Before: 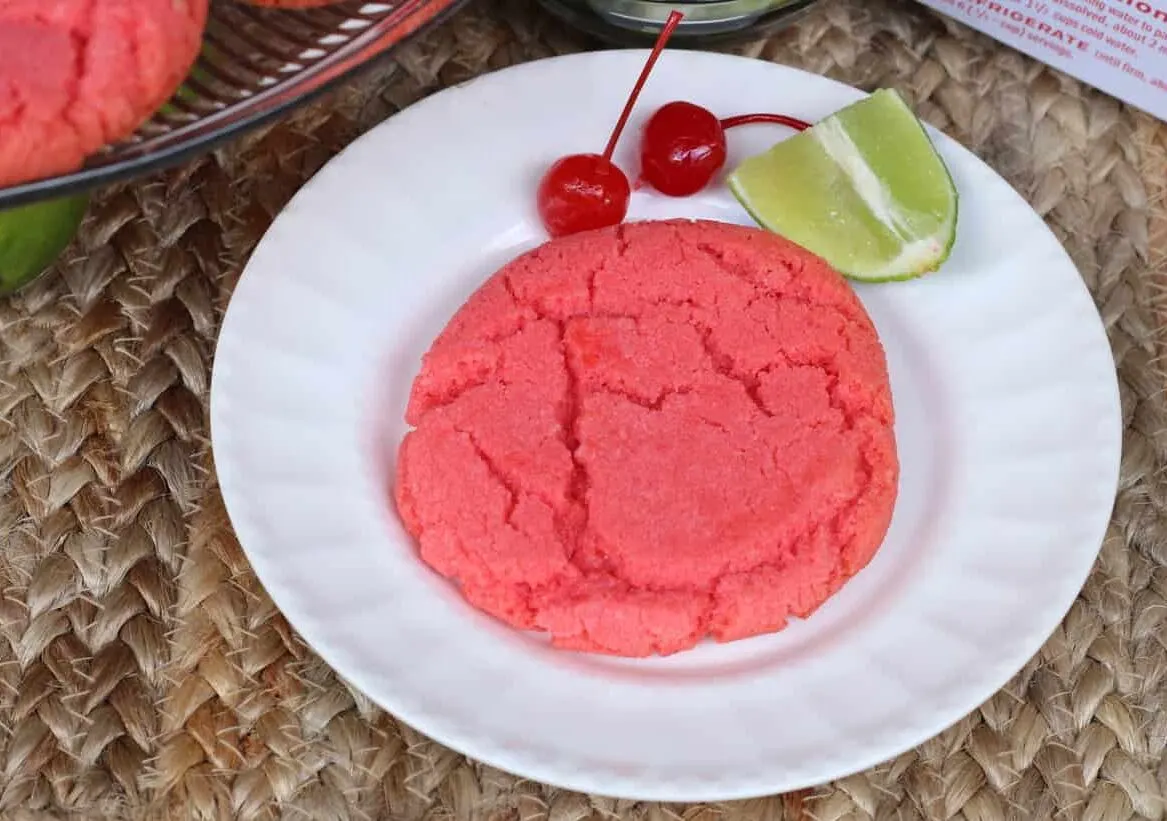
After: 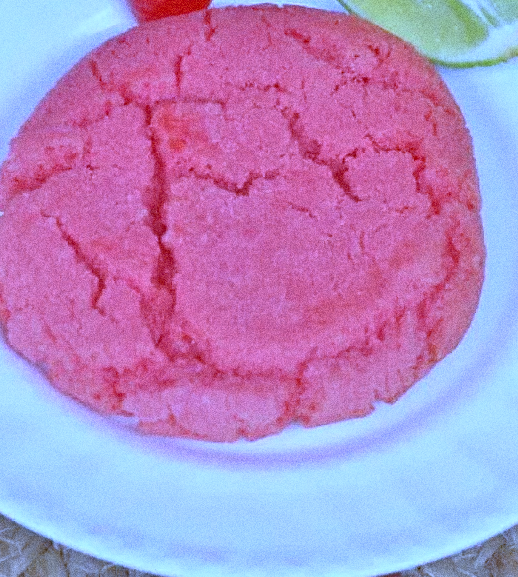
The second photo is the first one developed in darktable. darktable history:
grain: coarseness 0.09 ISO, strength 40%
white balance: red 0.766, blue 1.537
crop: left 35.432%, top 26.233%, right 20.145%, bottom 3.432%
tone equalizer: -7 EV 0.15 EV, -6 EV 0.6 EV, -5 EV 1.15 EV, -4 EV 1.33 EV, -3 EV 1.15 EV, -2 EV 0.6 EV, -1 EV 0.15 EV, mask exposure compensation -0.5 EV
